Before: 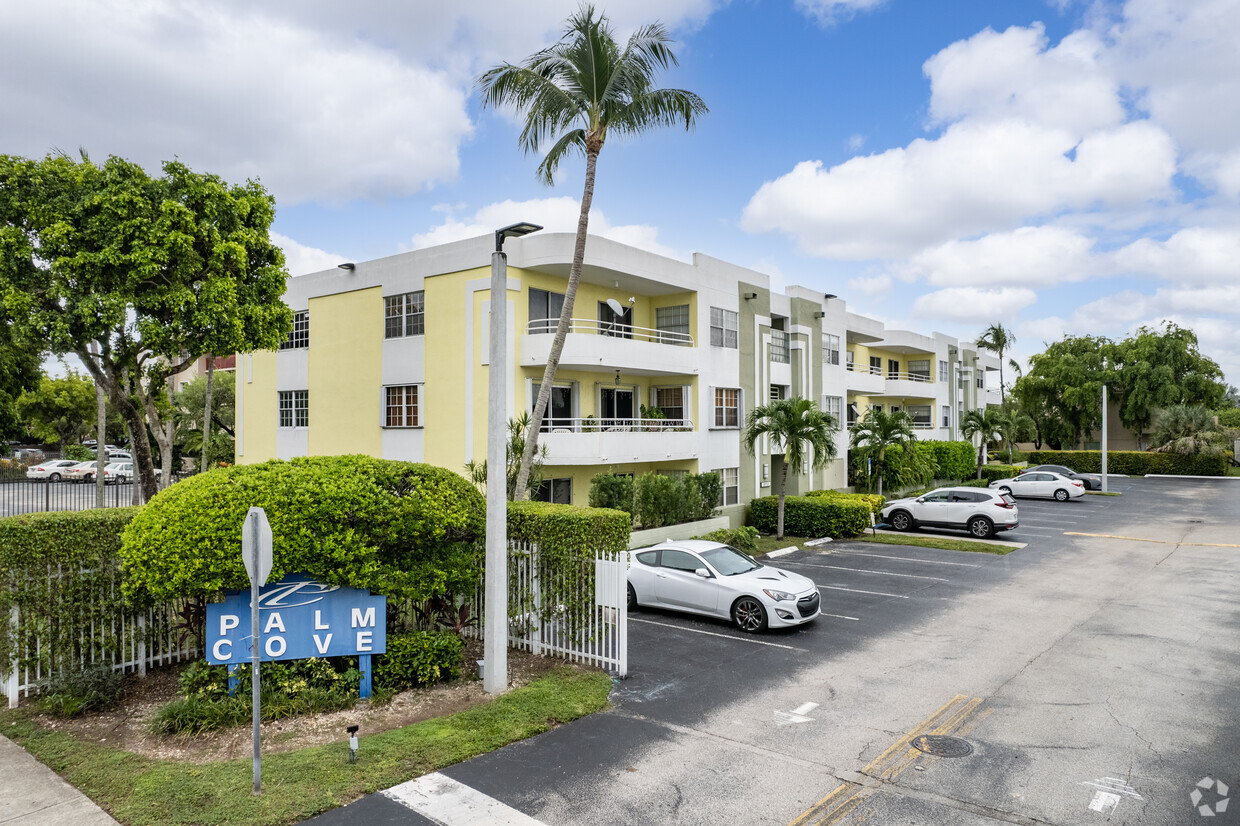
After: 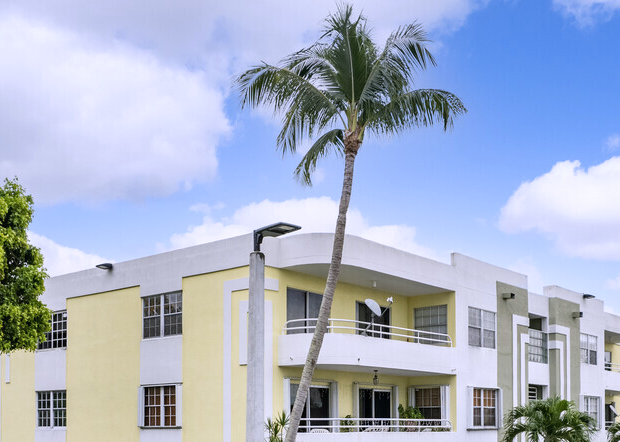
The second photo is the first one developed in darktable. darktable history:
color zones: curves: ch1 [(0, 0.469) (0.001, 0.469) (0.12, 0.446) (0.248, 0.469) (0.5, 0.5) (0.748, 0.5) (0.999, 0.469) (1, 0.469)]
white balance: red 1.004, blue 1.096
crop: left 19.556%, right 30.401%, bottom 46.458%
